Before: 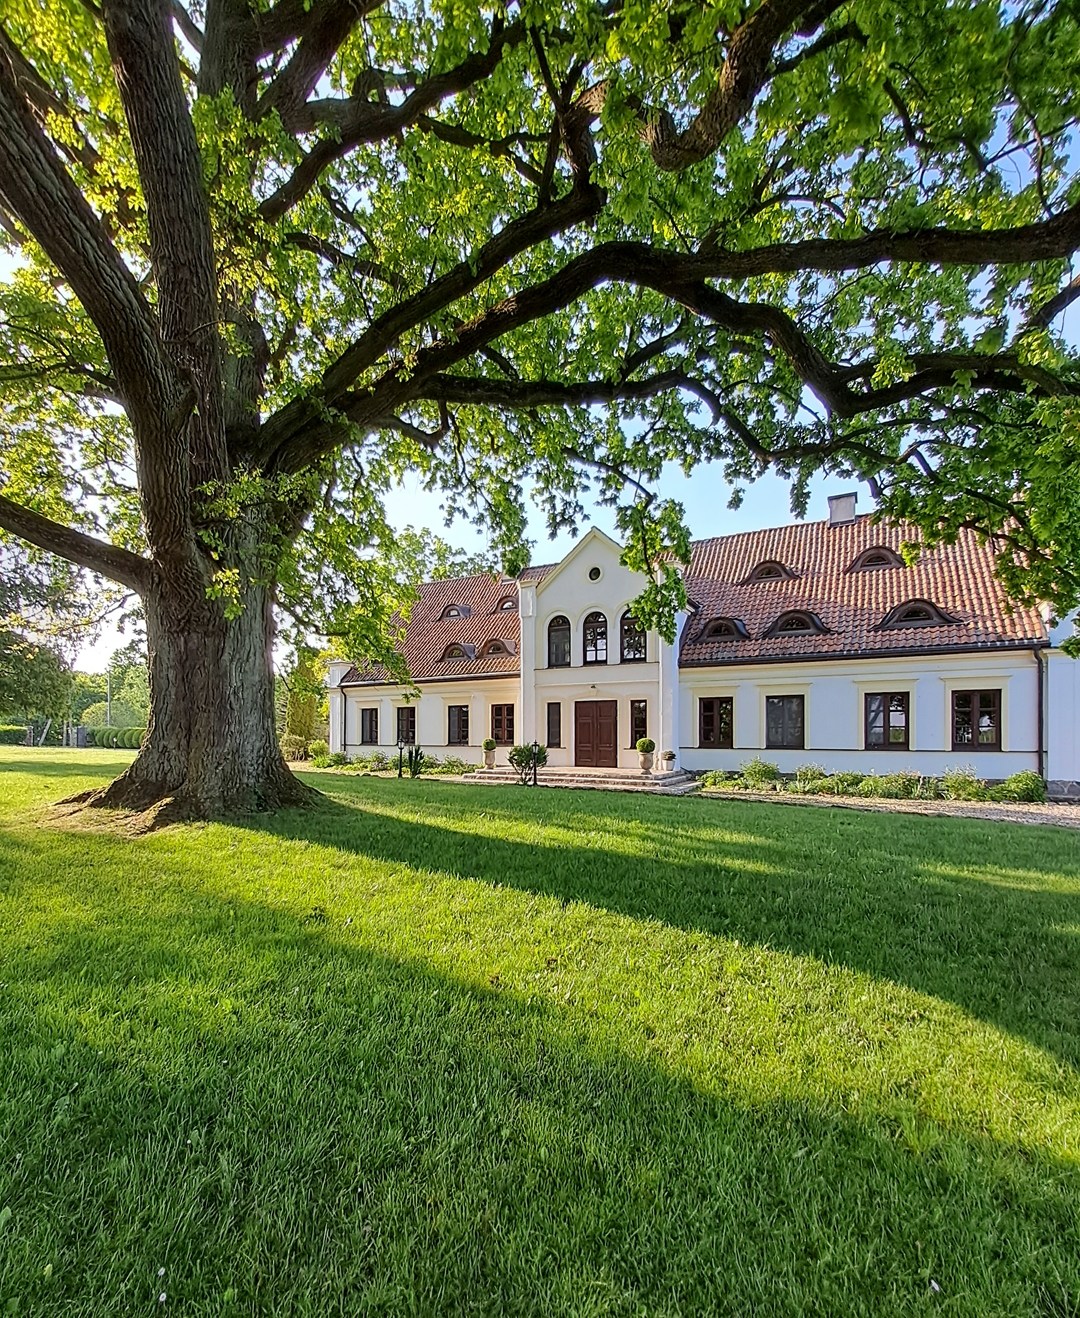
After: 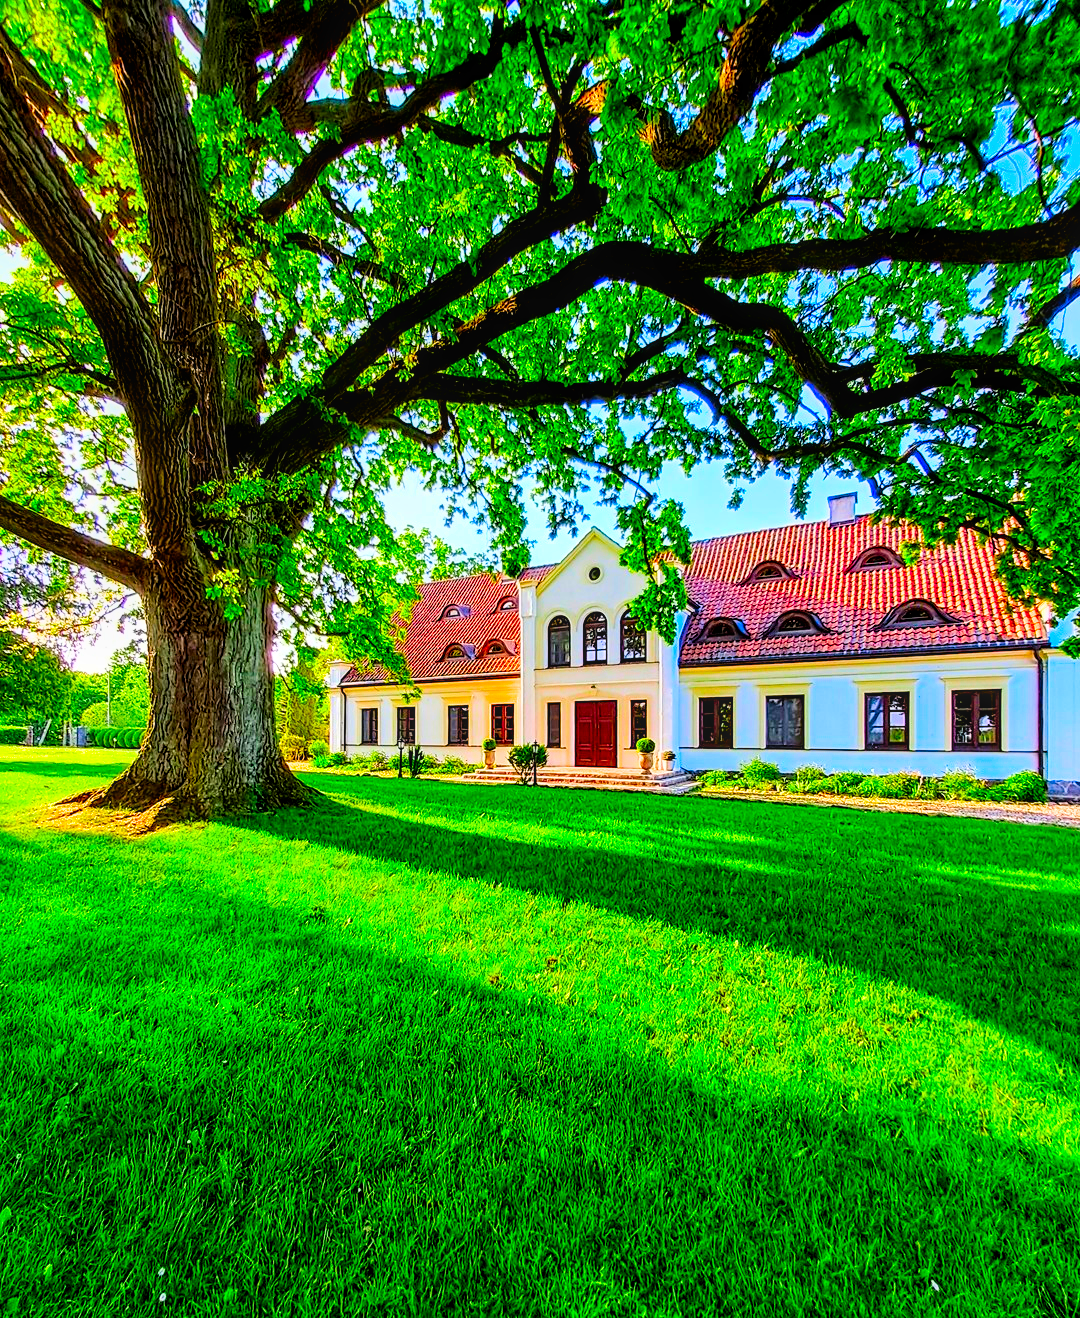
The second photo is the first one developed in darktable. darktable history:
color correction: saturation 3
local contrast: on, module defaults
exposure: black level correction 0, exposure 0.7 EV, compensate exposure bias true, compensate highlight preservation false
filmic rgb: hardness 4.17
color balance: lift [0.991, 1, 1, 1], gamma [0.996, 1, 1, 1], input saturation 98.52%, contrast 20.34%, output saturation 103.72%
